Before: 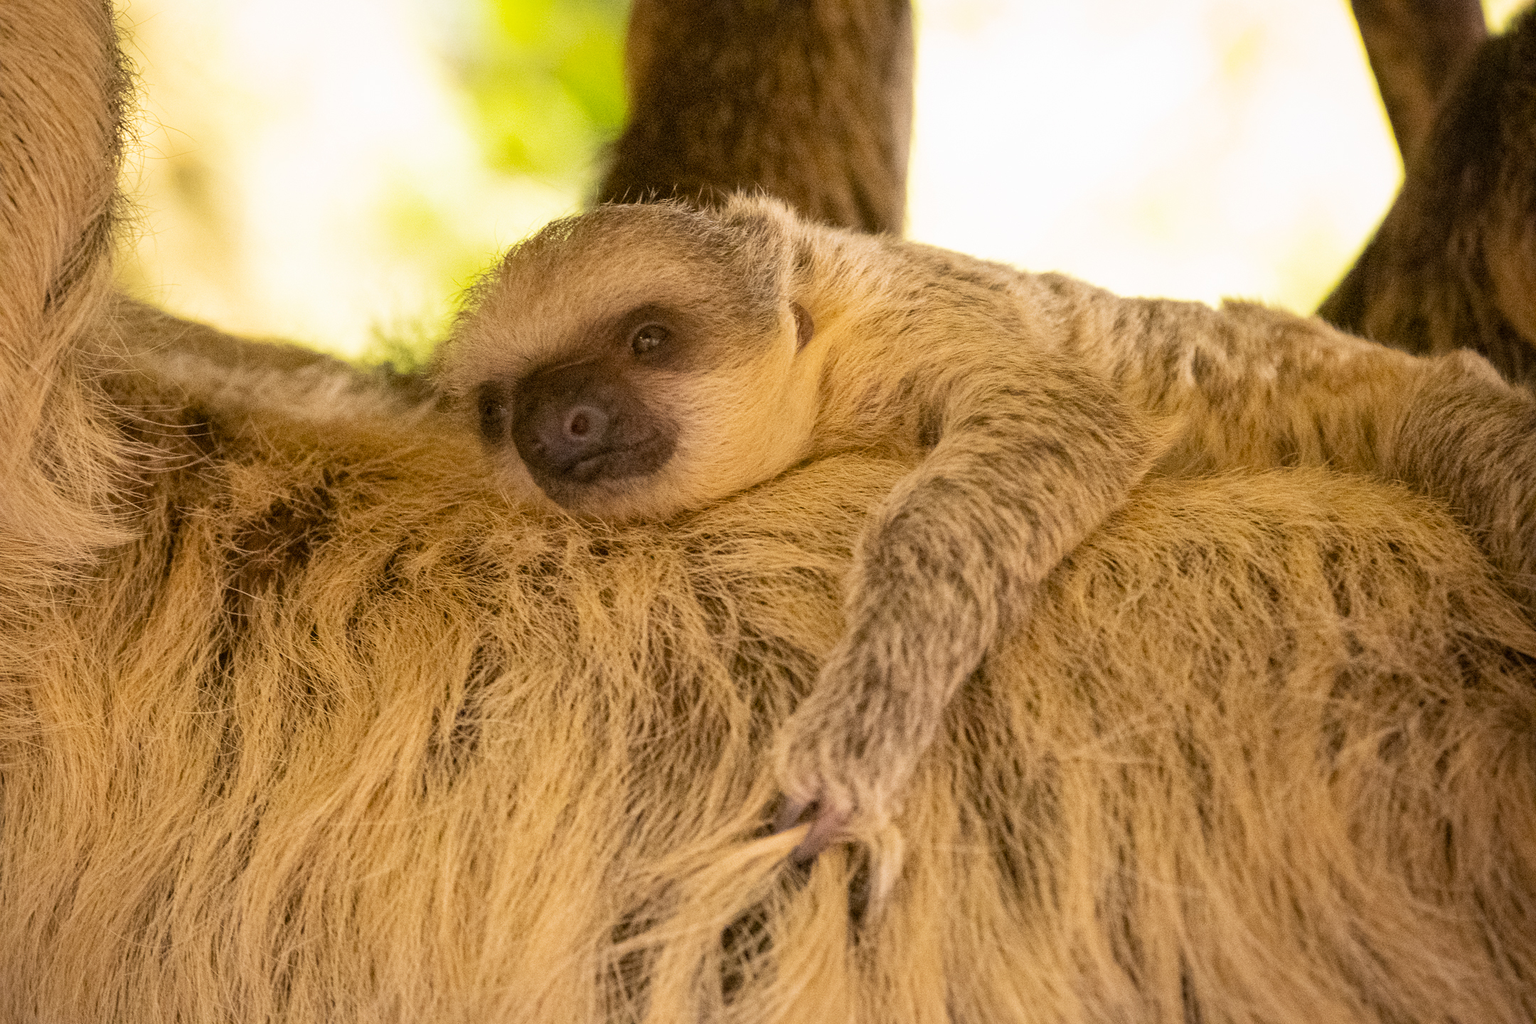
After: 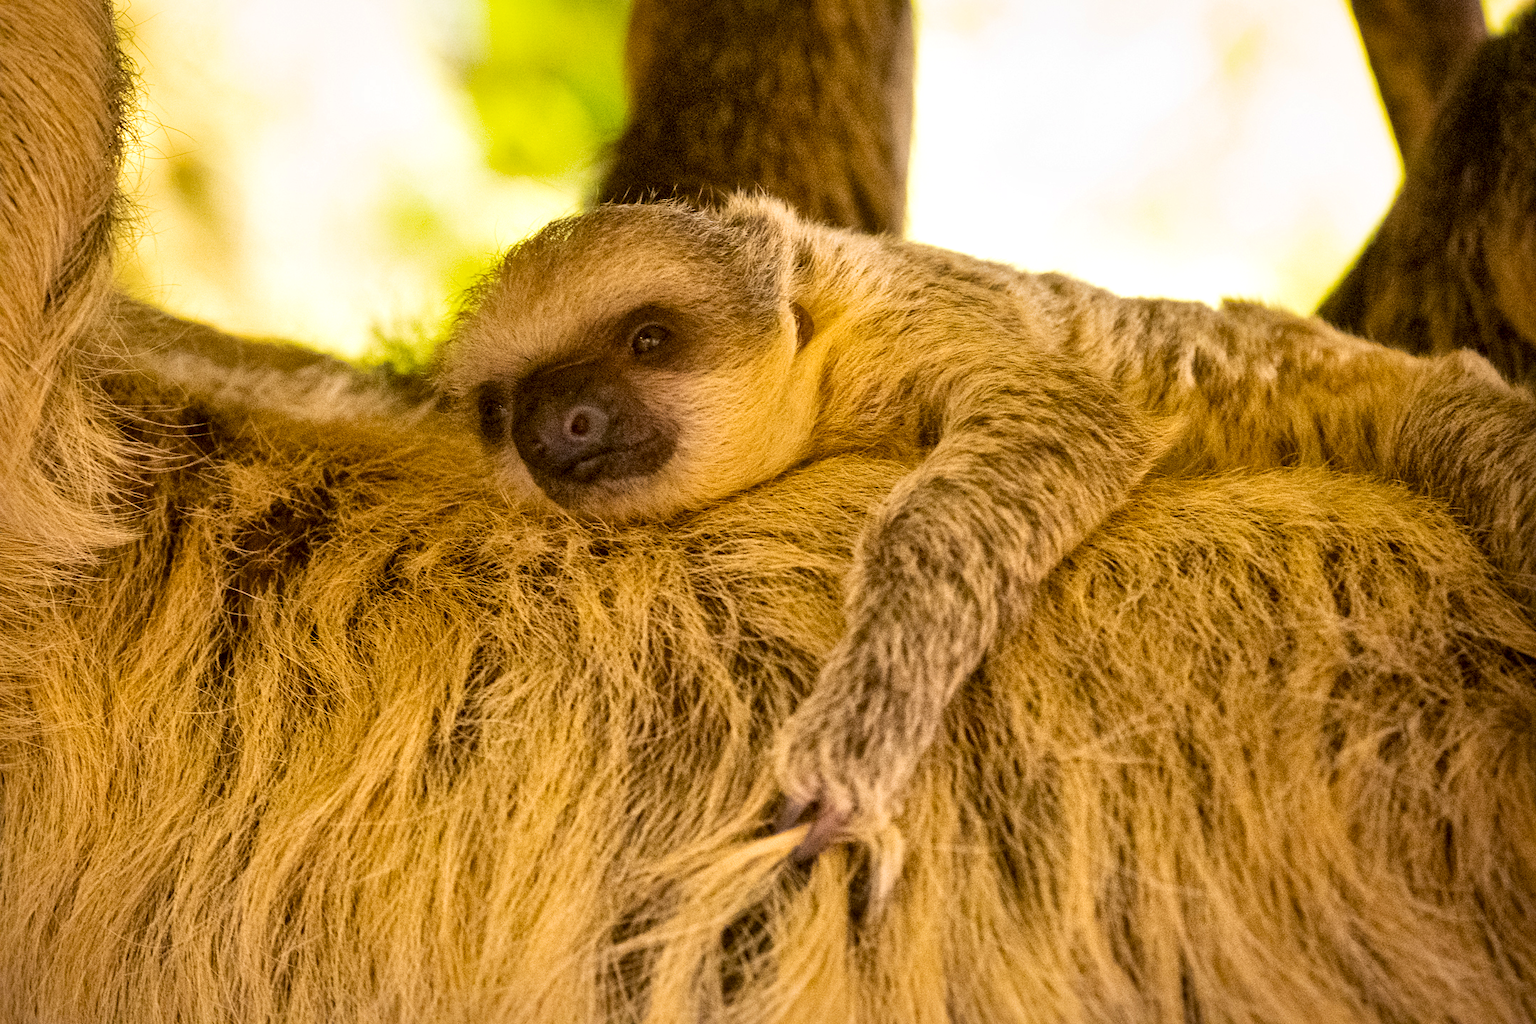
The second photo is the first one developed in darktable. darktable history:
local contrast: mode bilateral grid, contrast 25, coarseness 61, detail 152%, midtone range 0.2
color balance rgb: perceptual saturation grading › global saturation 25.66%
